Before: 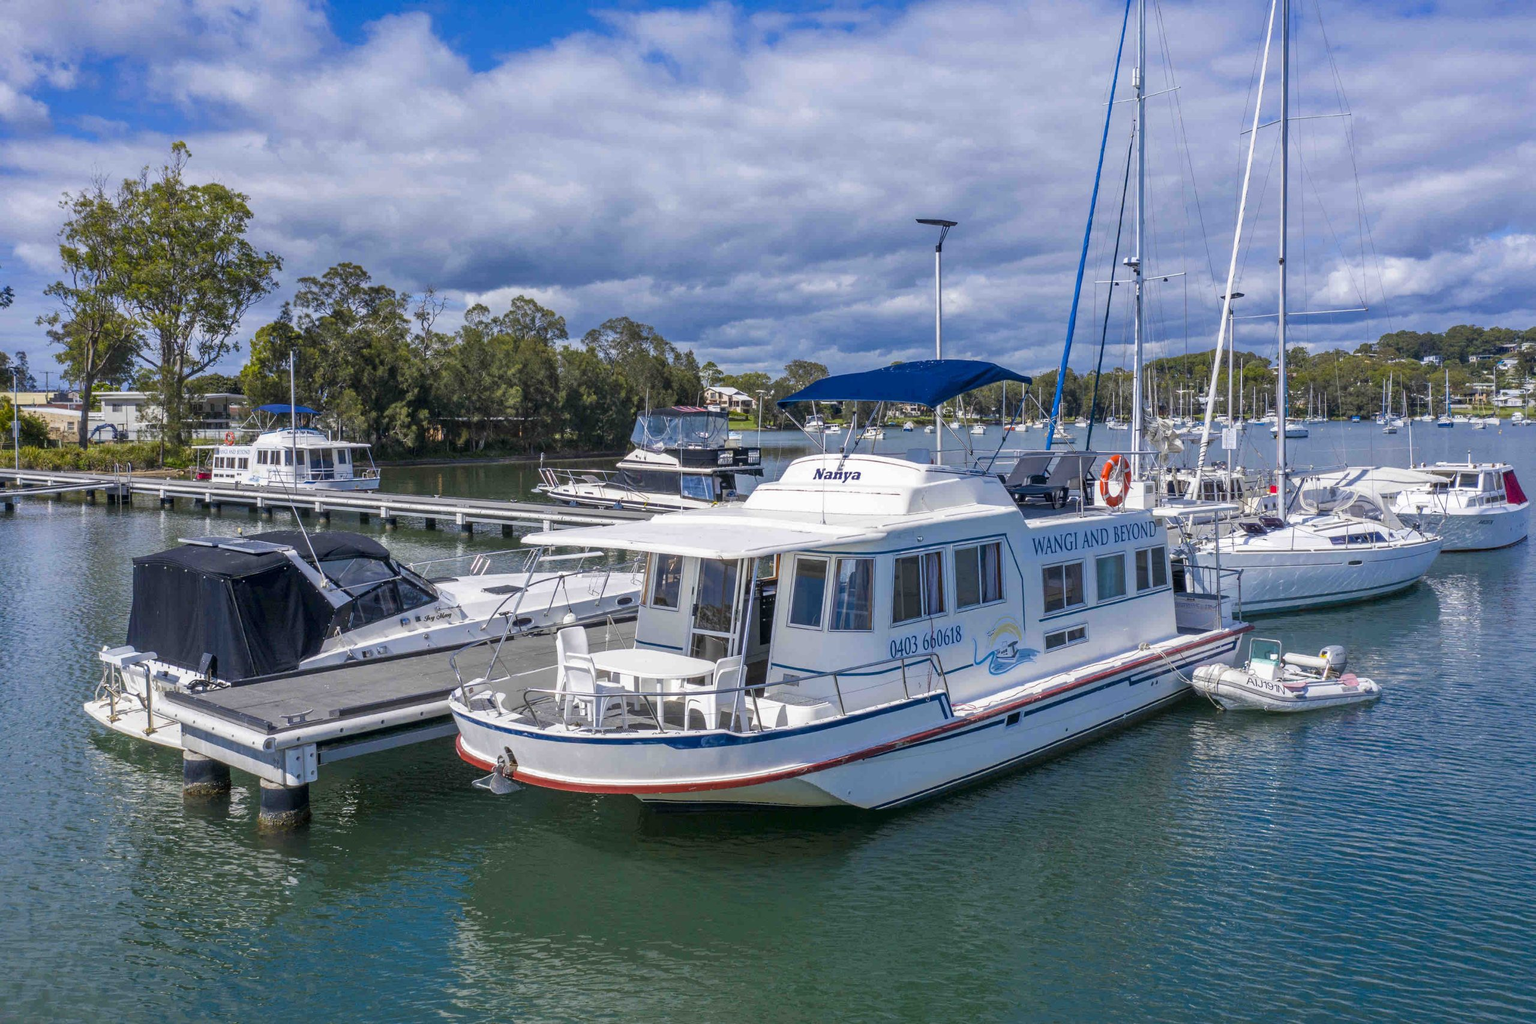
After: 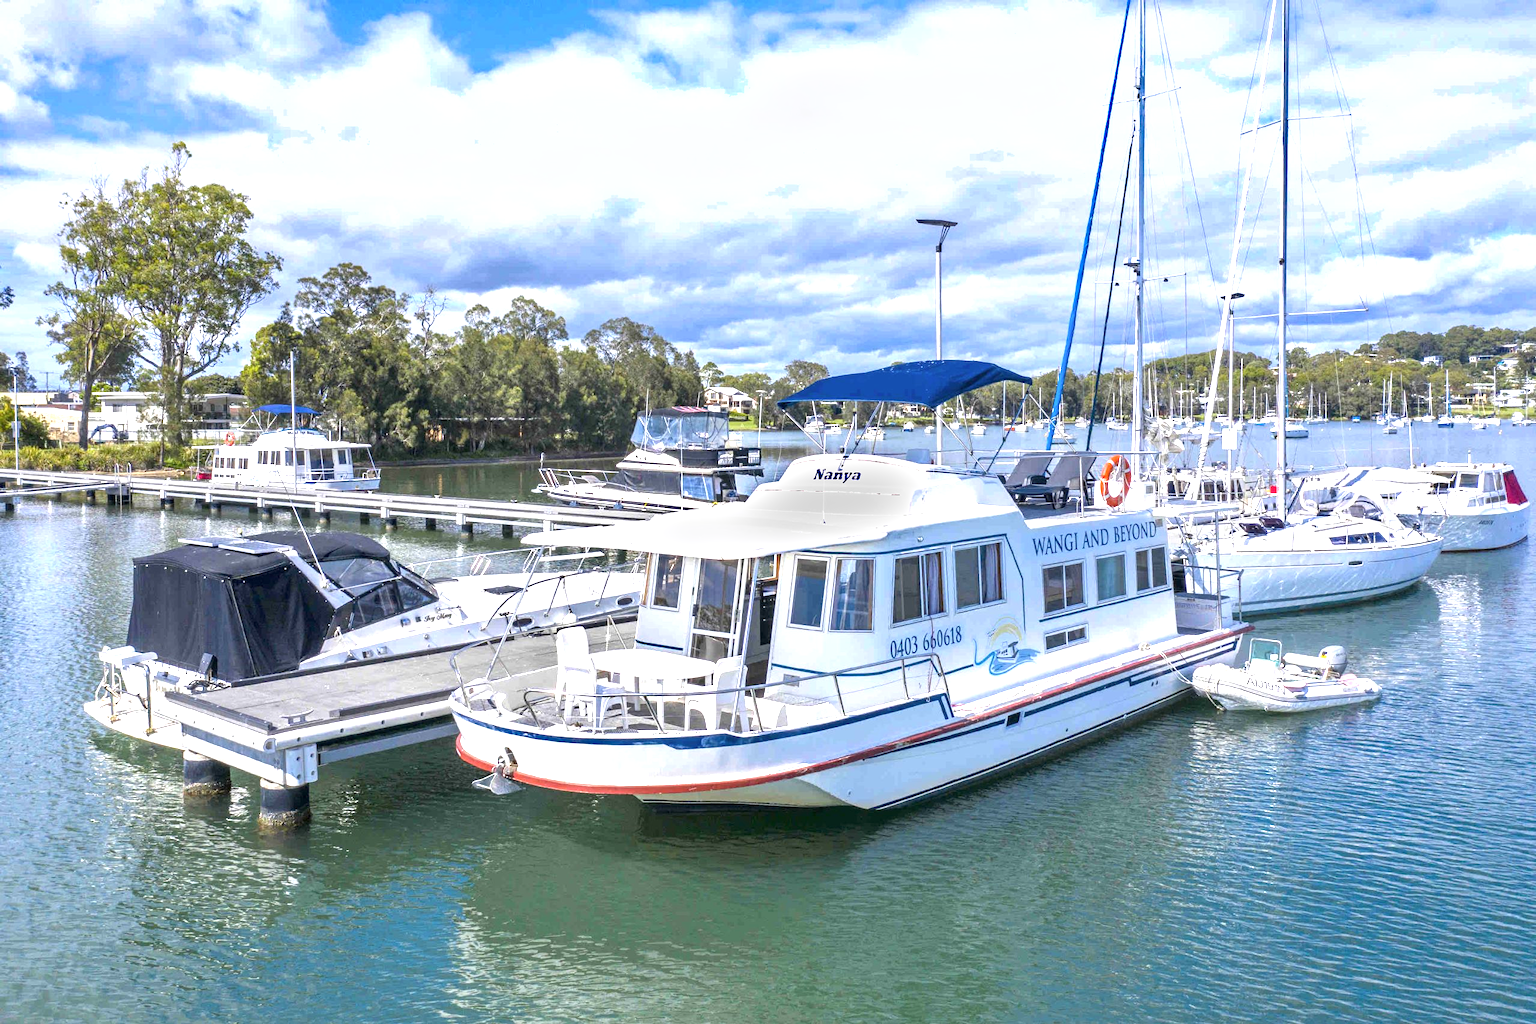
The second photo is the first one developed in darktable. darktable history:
exposure: exposure 1.16 EV, compensate exposure bias true, compensate highlight preservation false
shadows and highlights: radius 44.78, white point adjustment 6.64, compress 79.65%, highlights color adjustment 78.42%, soften with gaussian
rotate and perspective: automatic cropping original format, crop left 0, crop top 0
